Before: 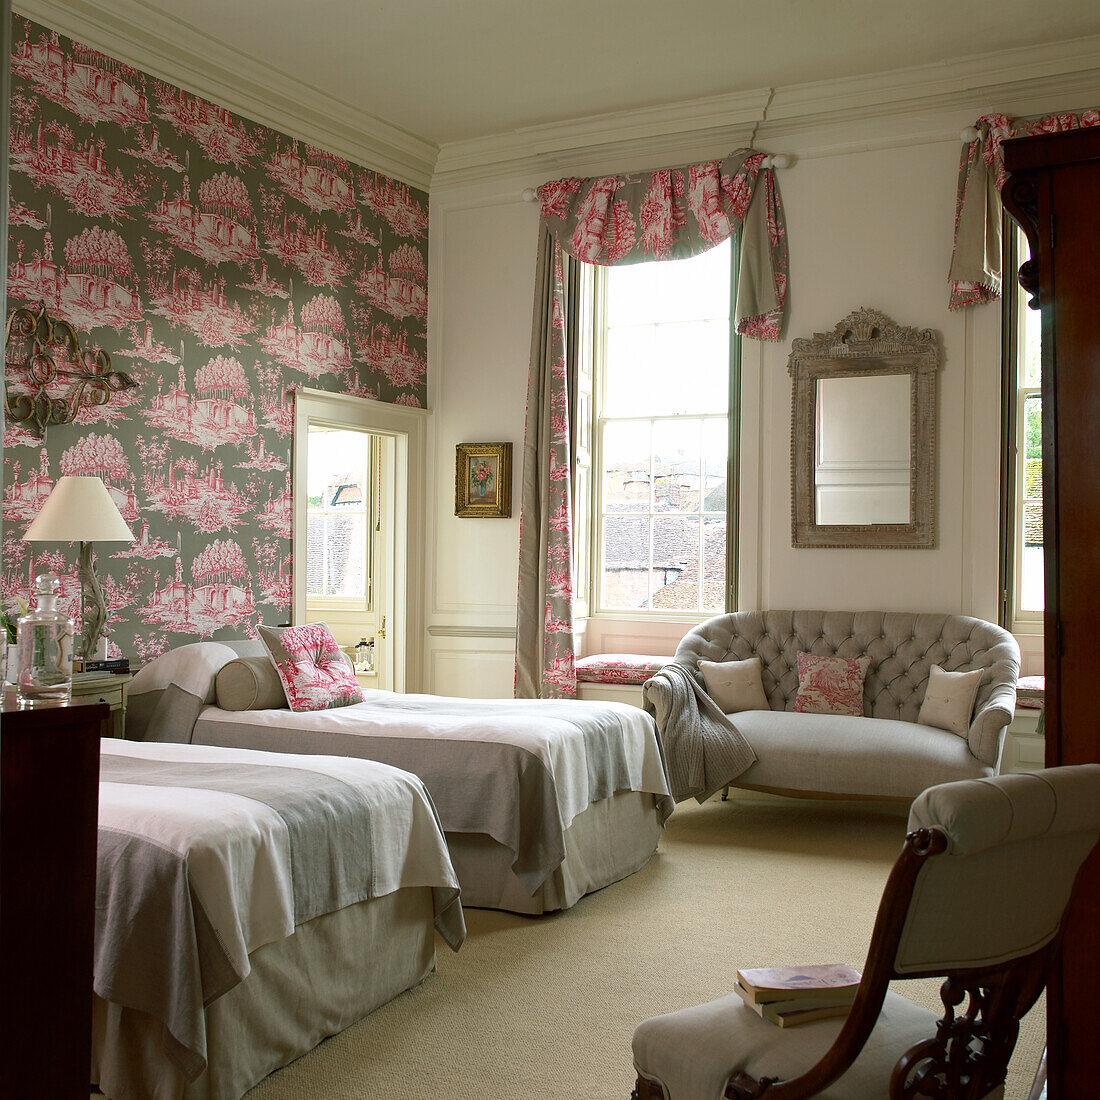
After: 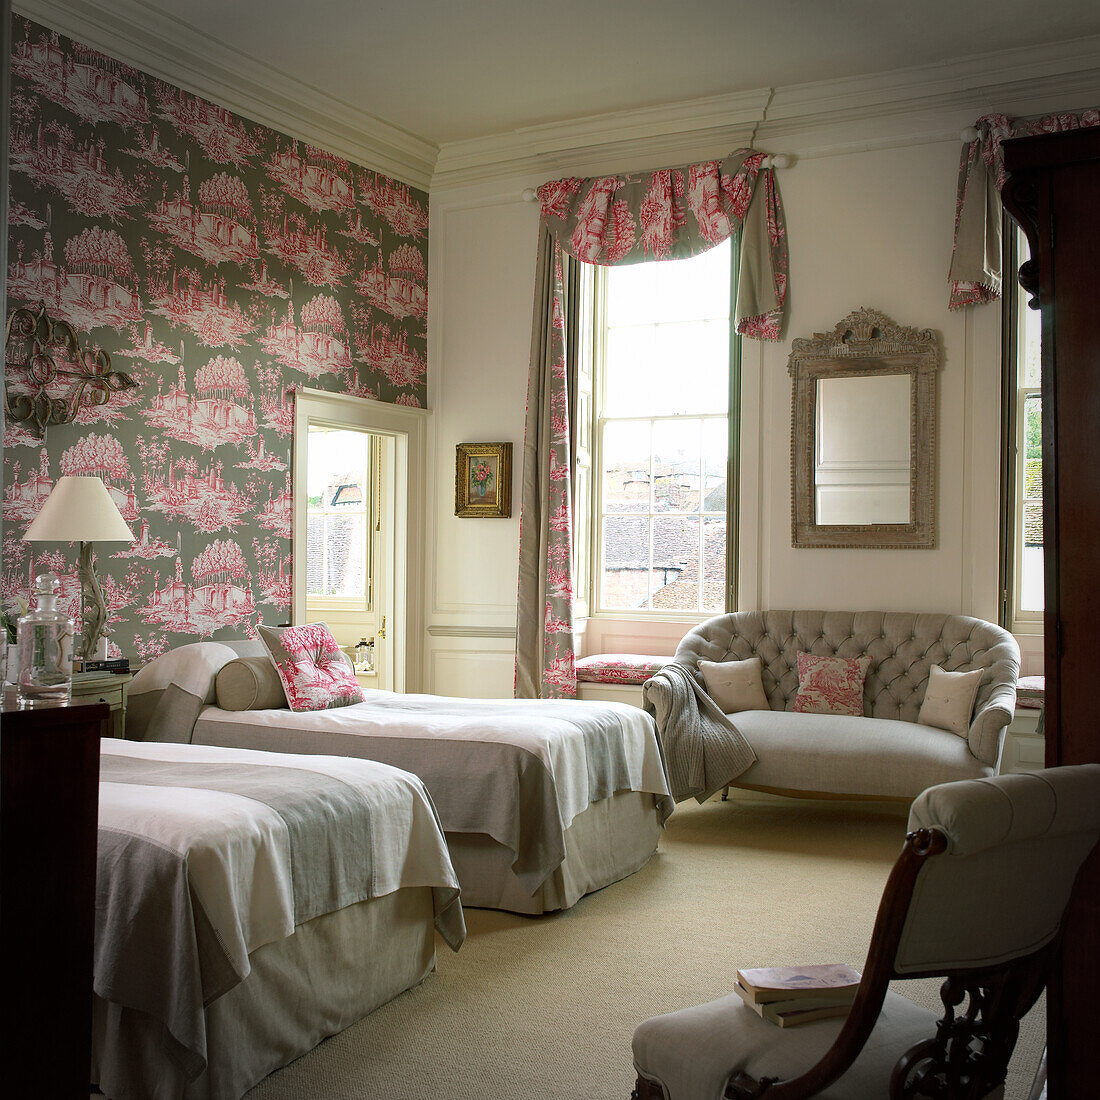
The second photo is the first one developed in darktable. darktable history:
vignetting: fall-off radius 32.39%
